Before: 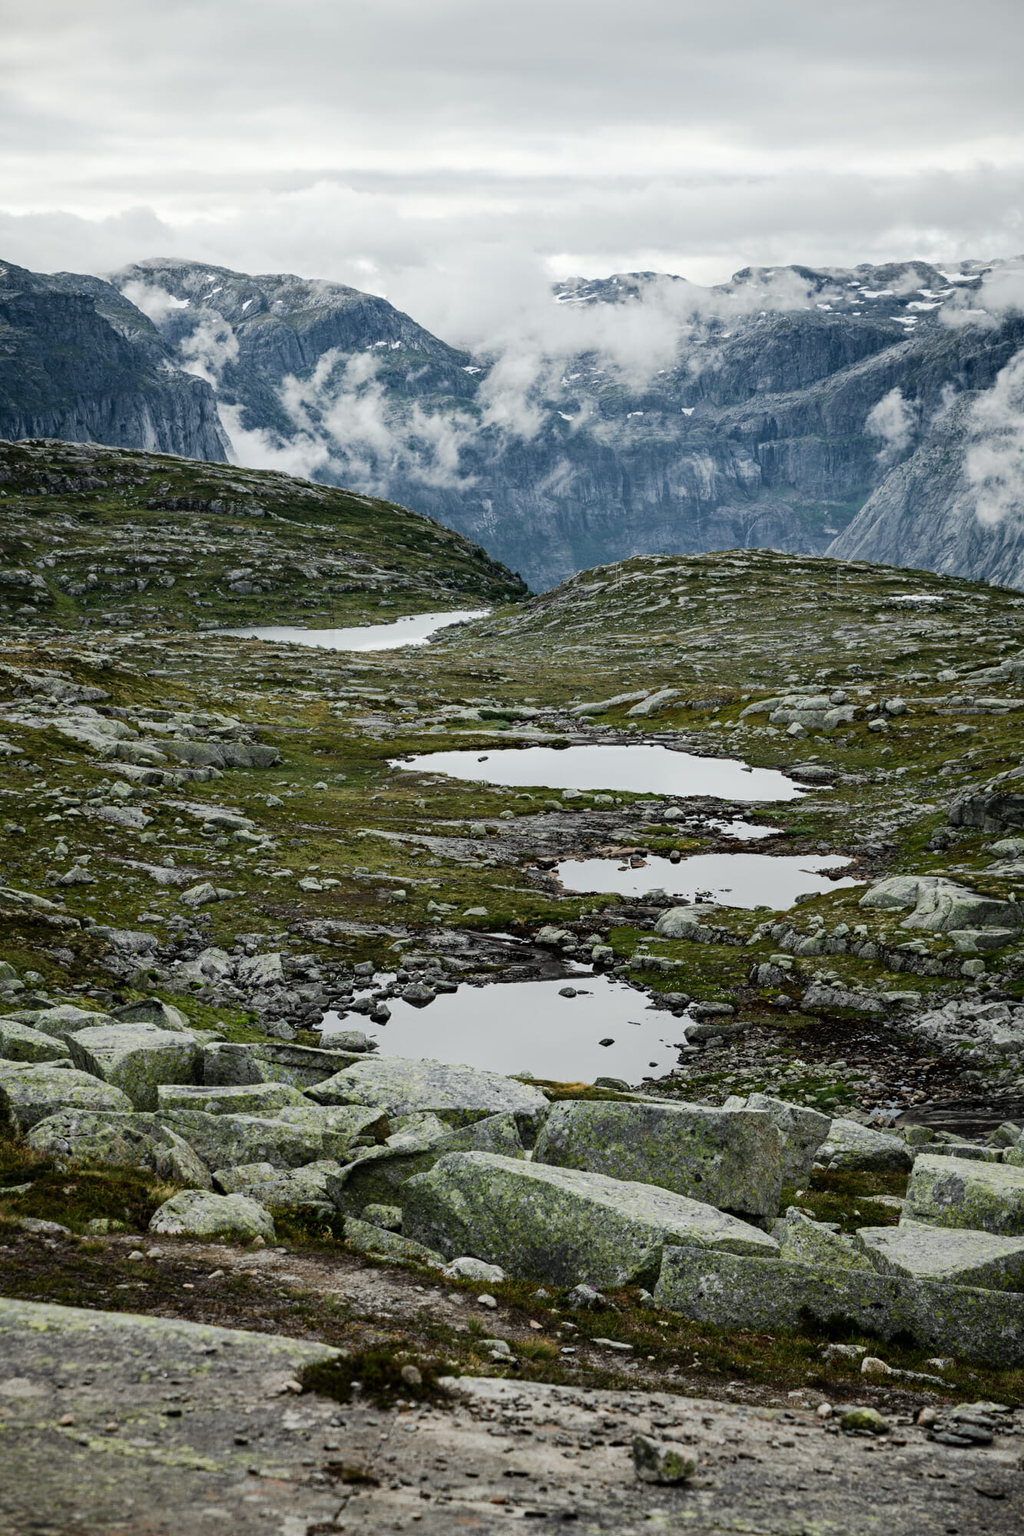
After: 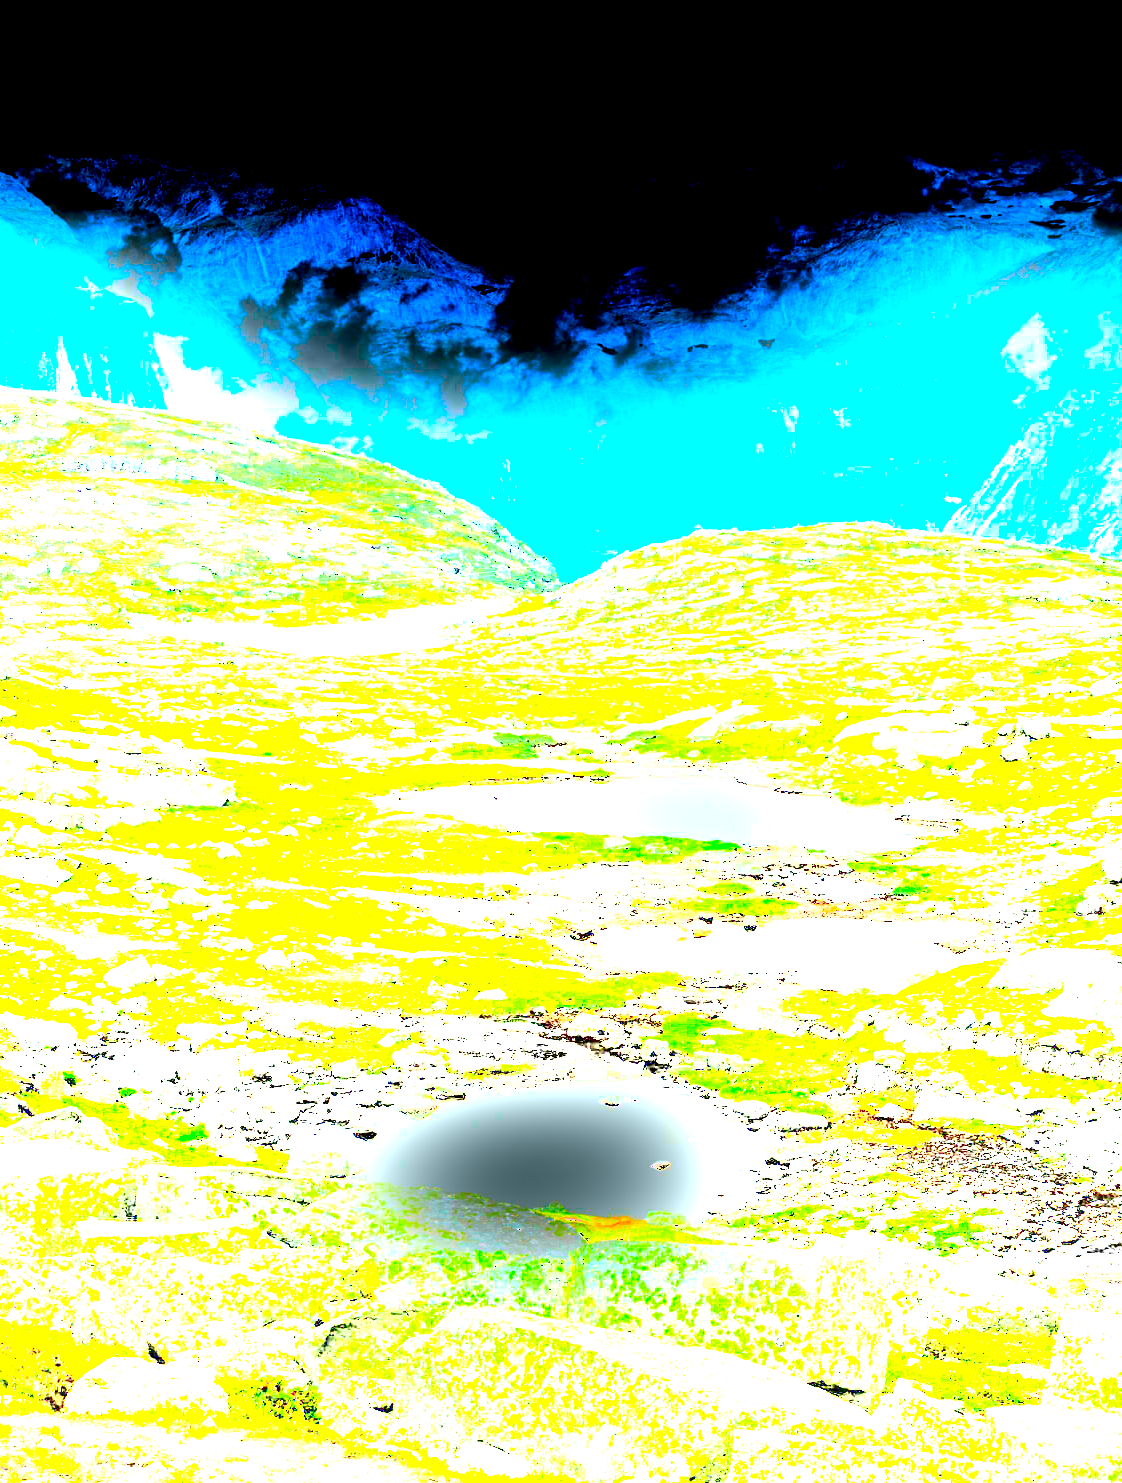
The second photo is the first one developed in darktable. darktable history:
contrast brightness saturation: brightness -0.027, saturation 0.367
exposure: exposure 7.924 EV, compensate highlight preservation false
crop and rotate: left 9.686%, top 9.63%, right 6.069%, bottom 16.21%
shadows and highlights: shadows 4.02, highlights -18.34, soften with gaussian
